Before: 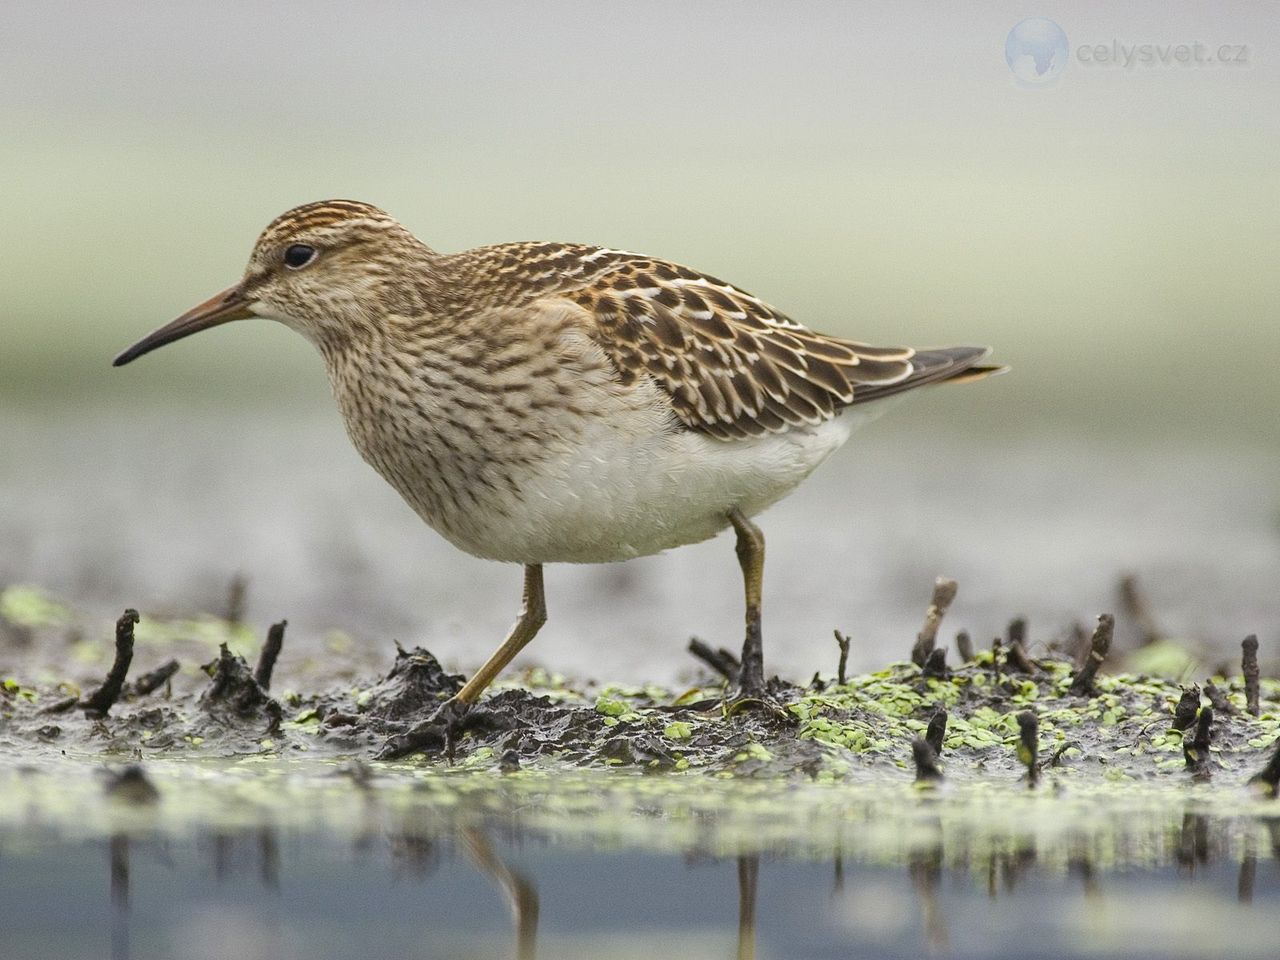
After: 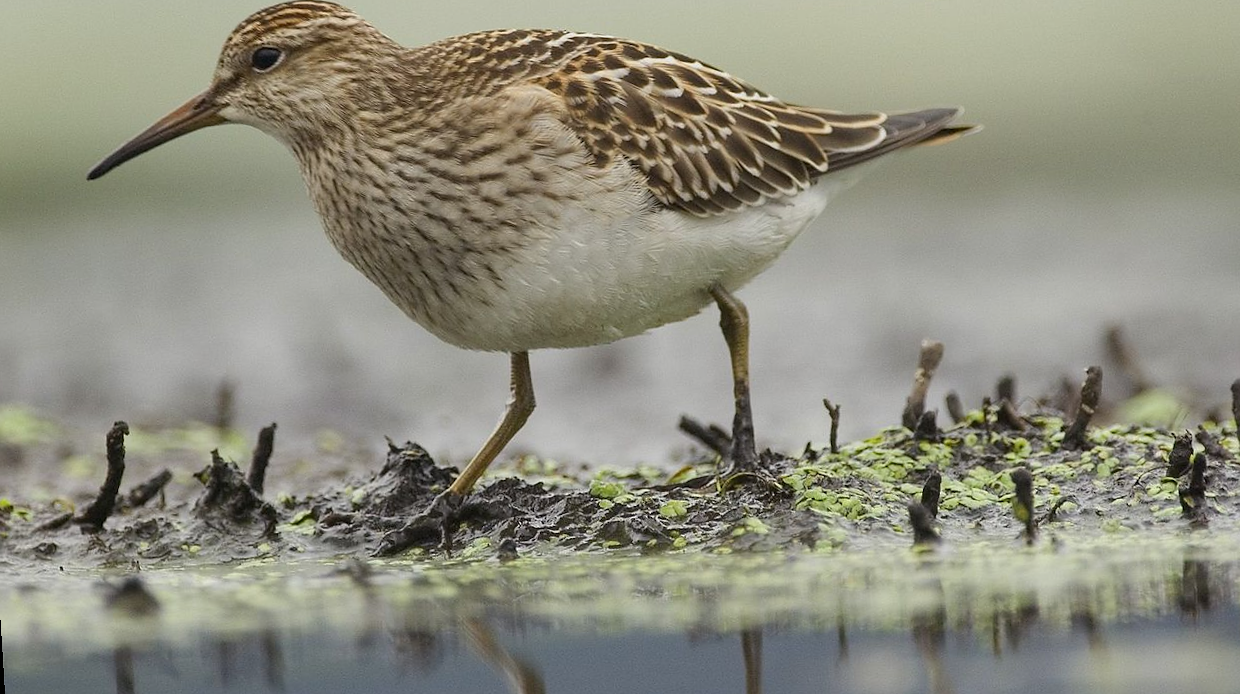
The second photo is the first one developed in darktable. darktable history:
crop and rotate: top 19.998%
rotate and perspective: rotation -3.52°, crop left 0.036, crop right 0.964, crop top 0.081, crop bottom 0.919
exposure: exposure -0.293 EV, compensate highlight preservation false
sharpen: radius 1, threshold 1
